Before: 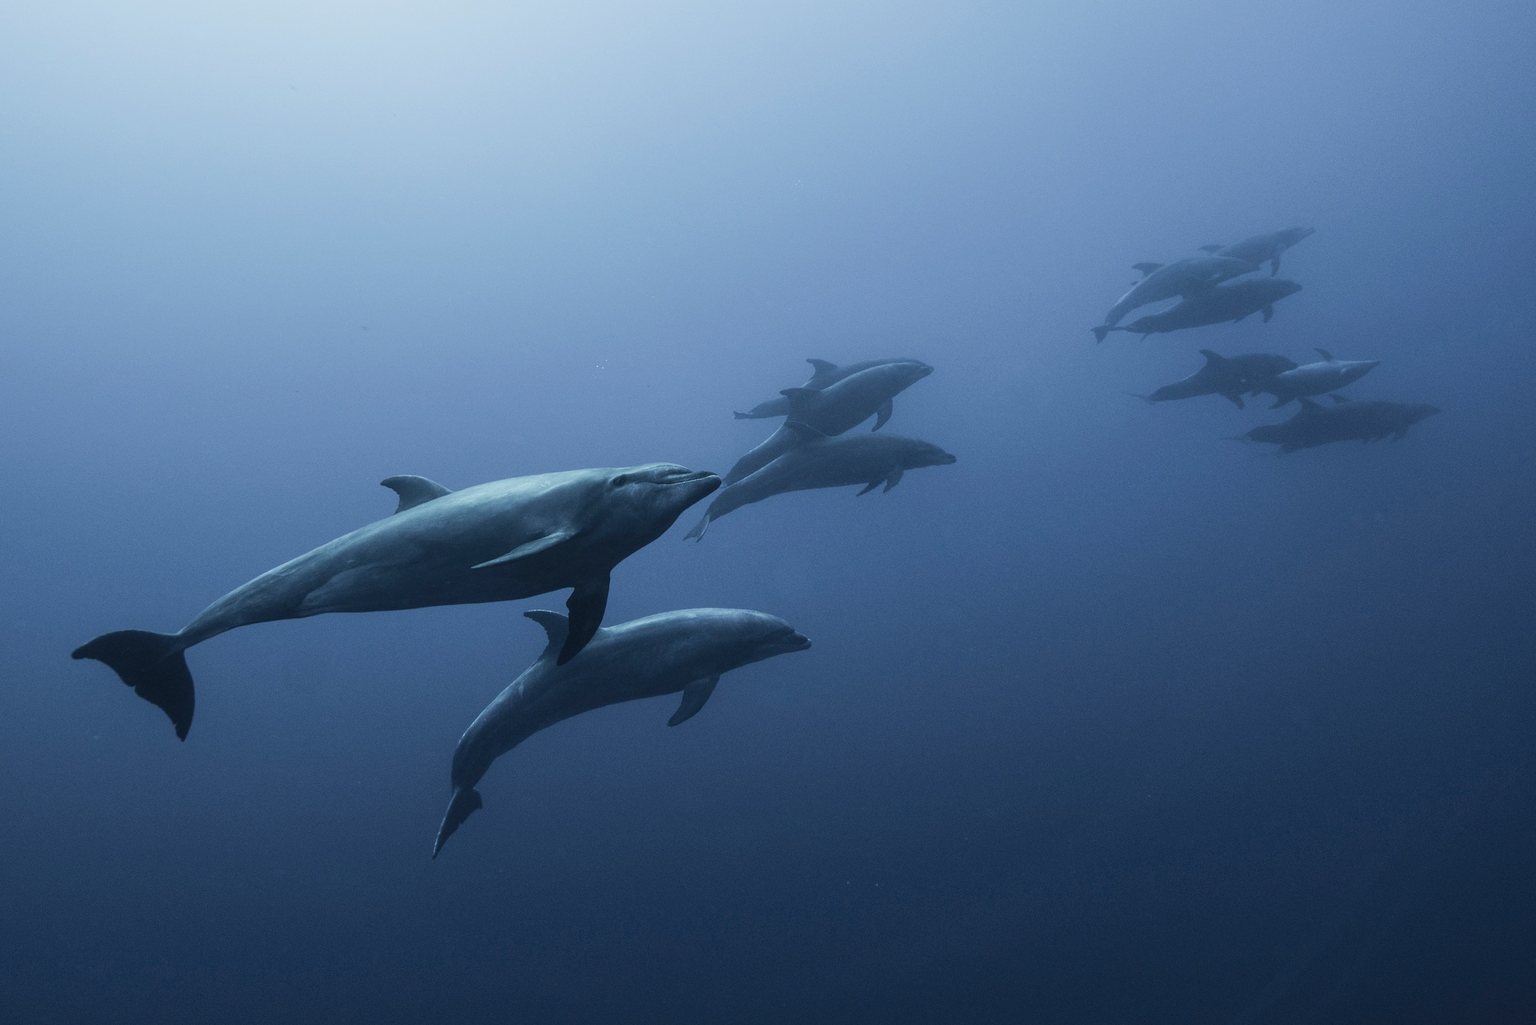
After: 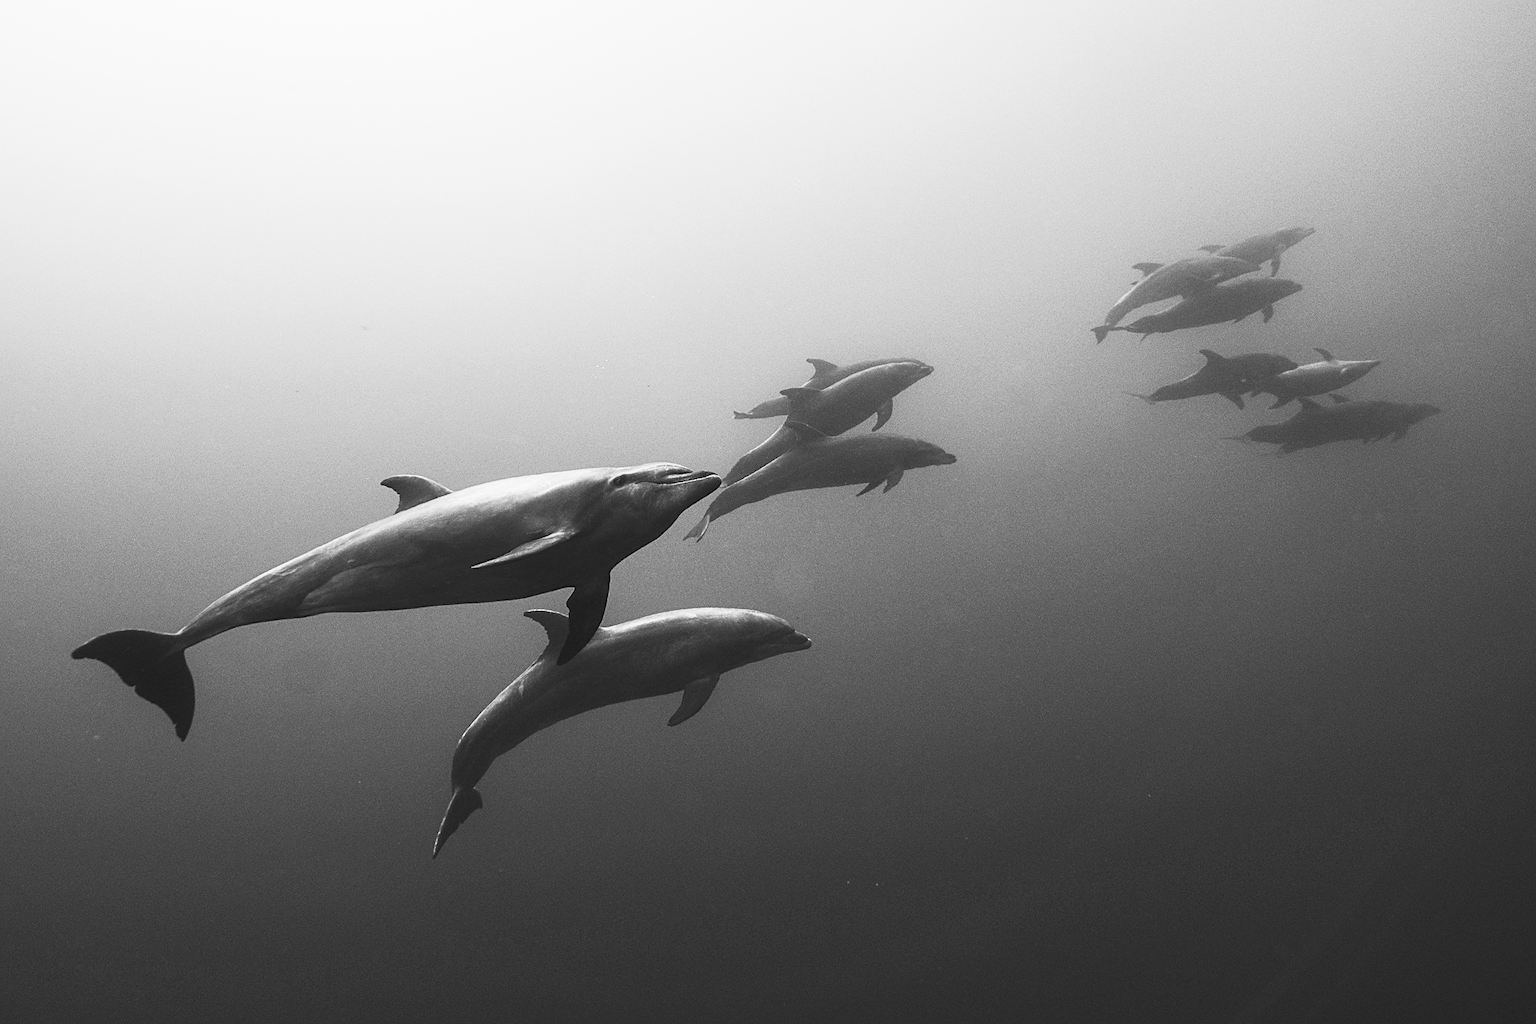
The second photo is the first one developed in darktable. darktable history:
white balance: red 1.004, blue 1.024
levels: levels [0, 0.498, 0.996]
sharpen: on, module defaults
contrast brightness saturation: contrast 0.53, brightness 0.47, saturation -1
